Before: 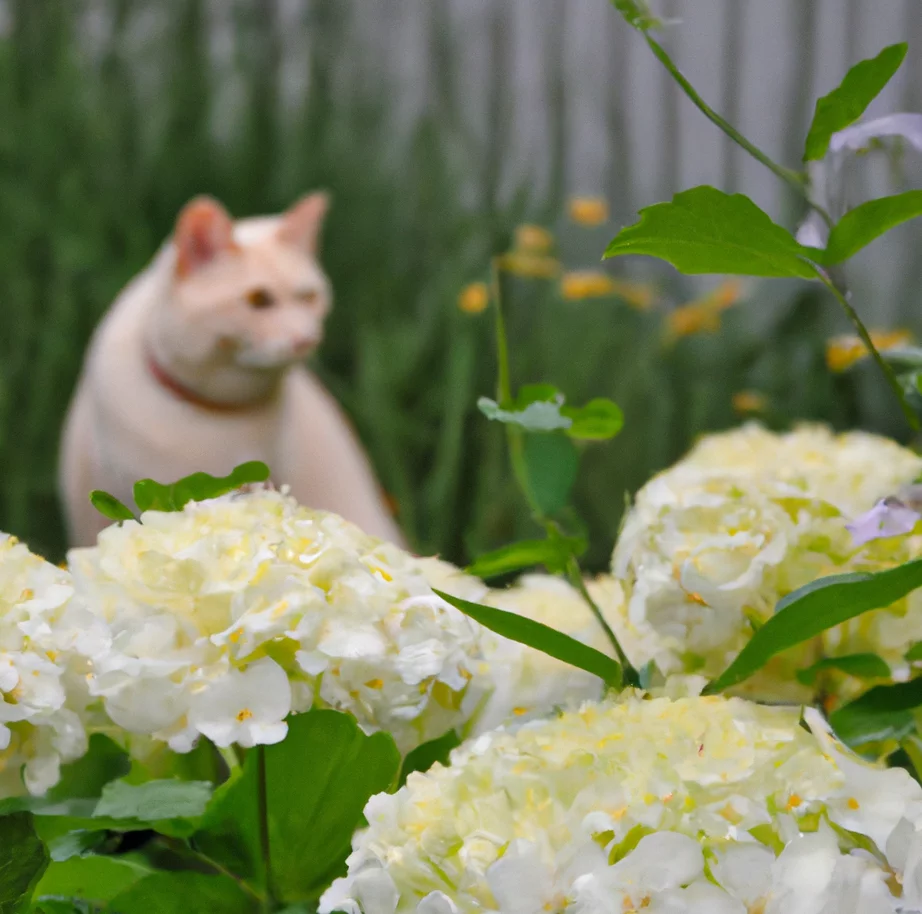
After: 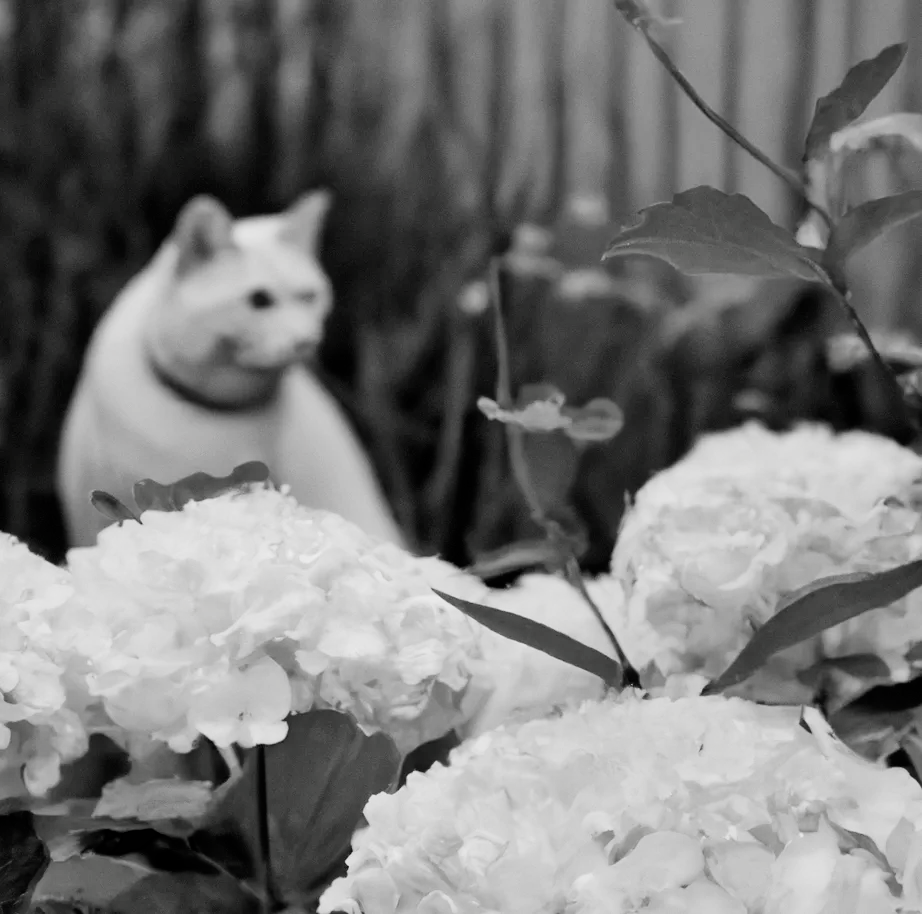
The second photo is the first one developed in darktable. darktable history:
filmic rgb: black relative exposure -5.1 EV, white relative exposure 3.49 EV, hardness 3.16, contrast 1.485, highlights saturation mix -49.71%, preserve chrominance no, color science v4 (2020), contrast in shadows soft
